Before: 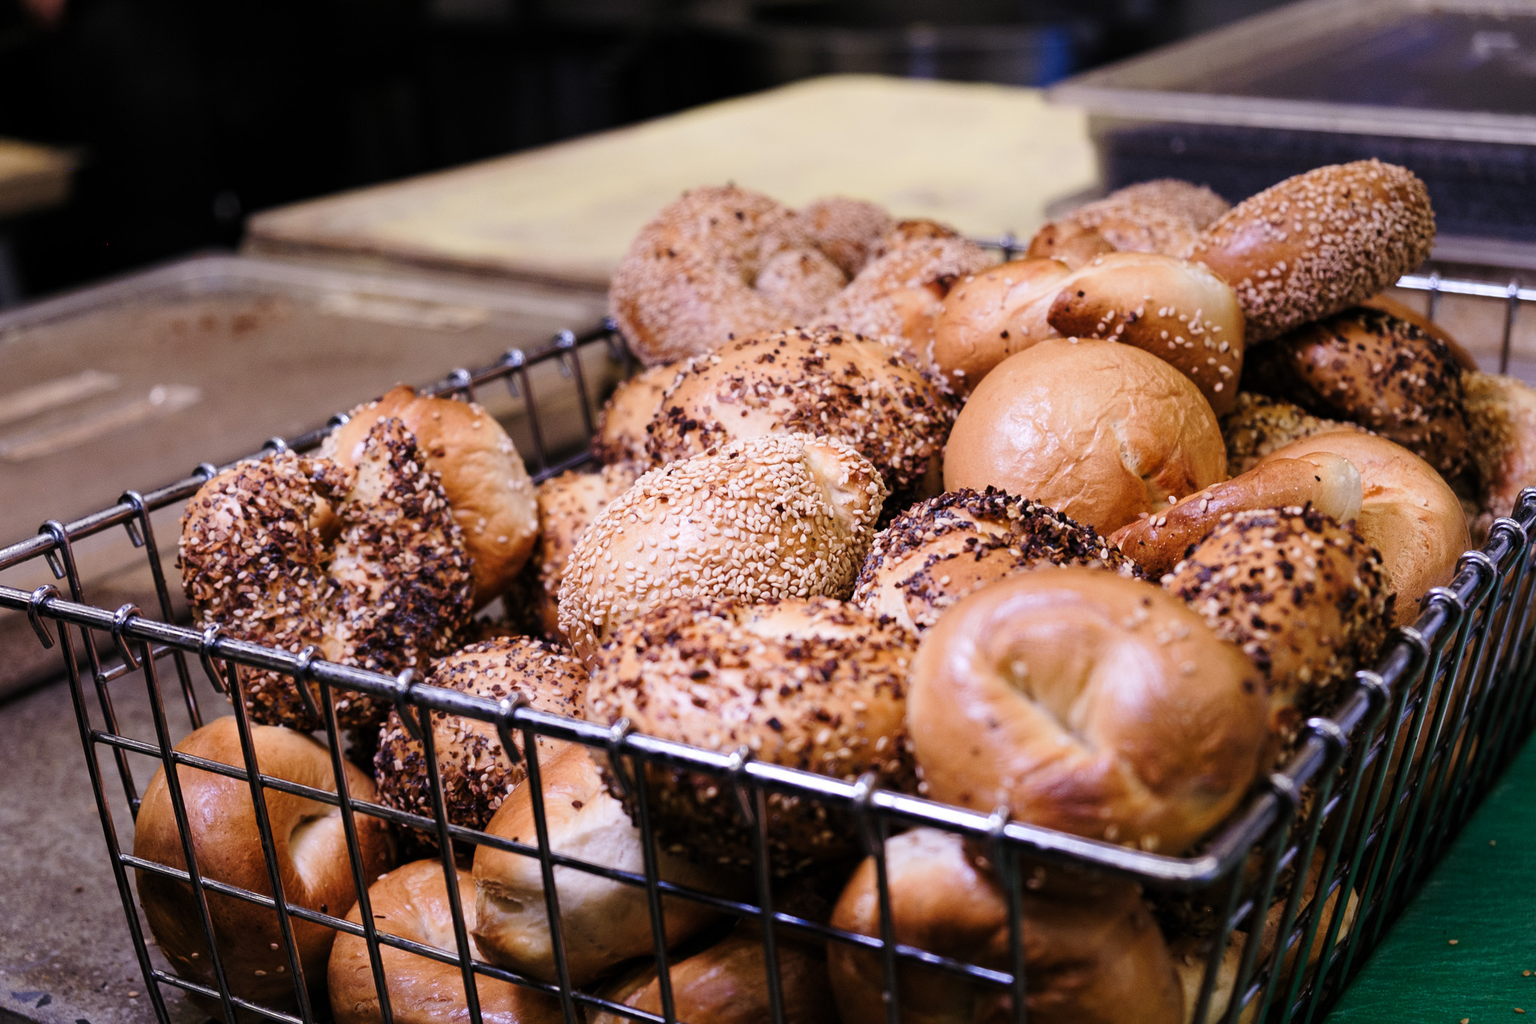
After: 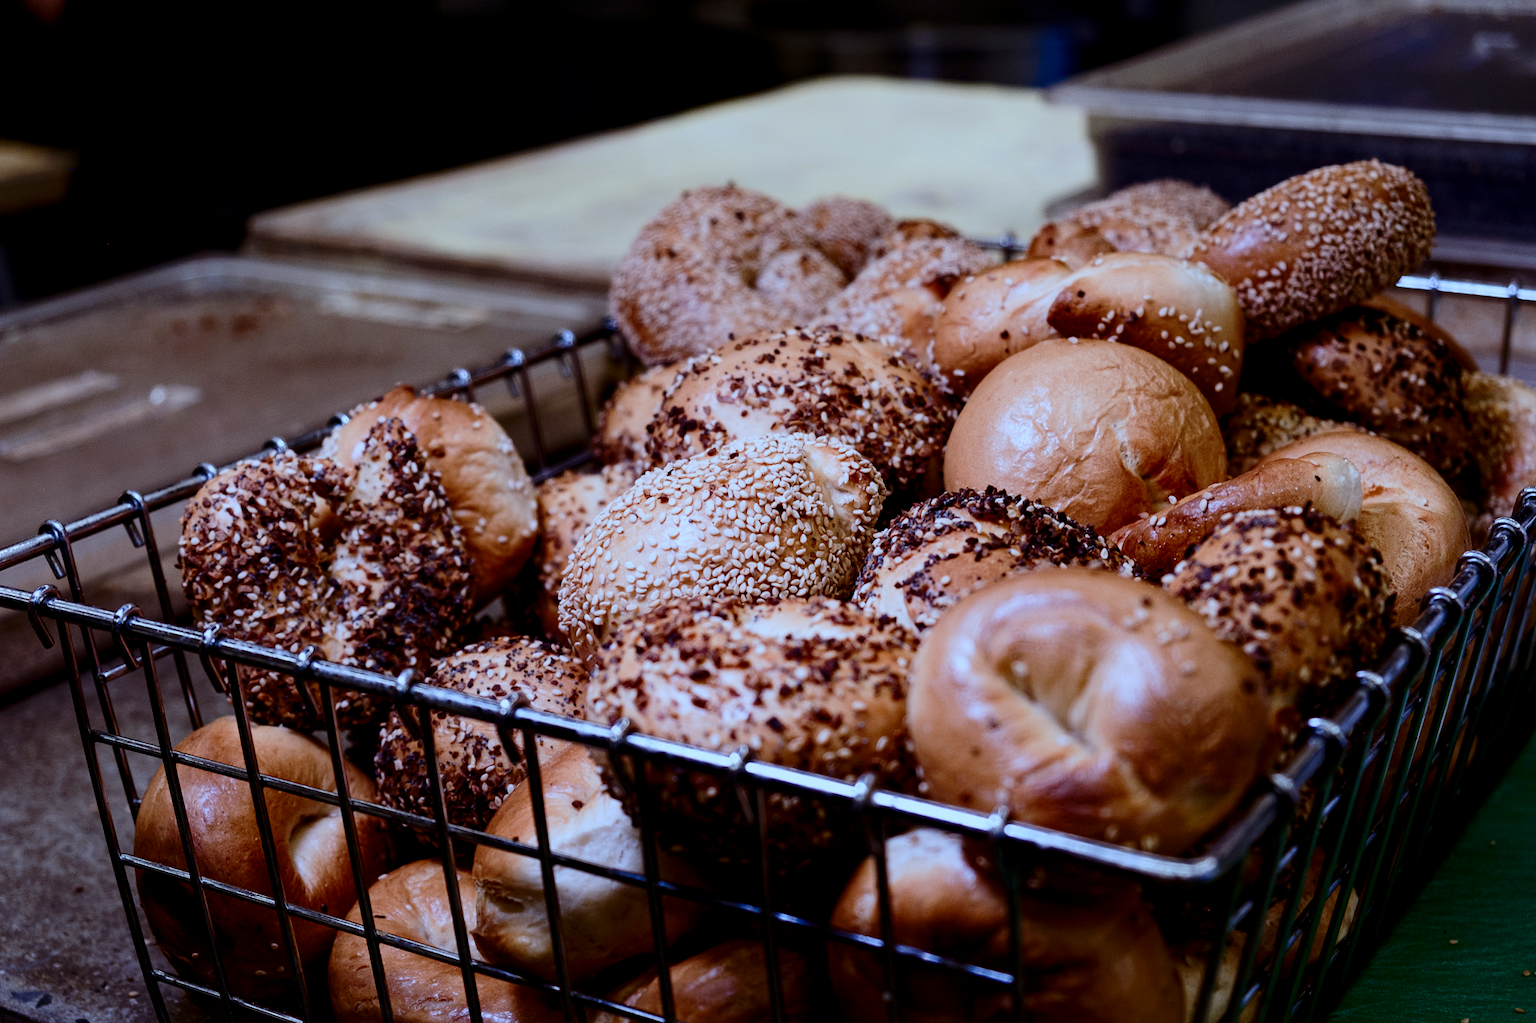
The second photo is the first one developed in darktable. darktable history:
exposure: exposure -0.49 EV, compensate highlight preservation false
local contrast: highlights 100%, shadows 102%, detail 119%, midtone range 0.2
color correction: highlights a* -8.93, highlights b* -23.94
contrast brightness saturation: contrast 0.2, brightness -0.104, saturation 0.098
